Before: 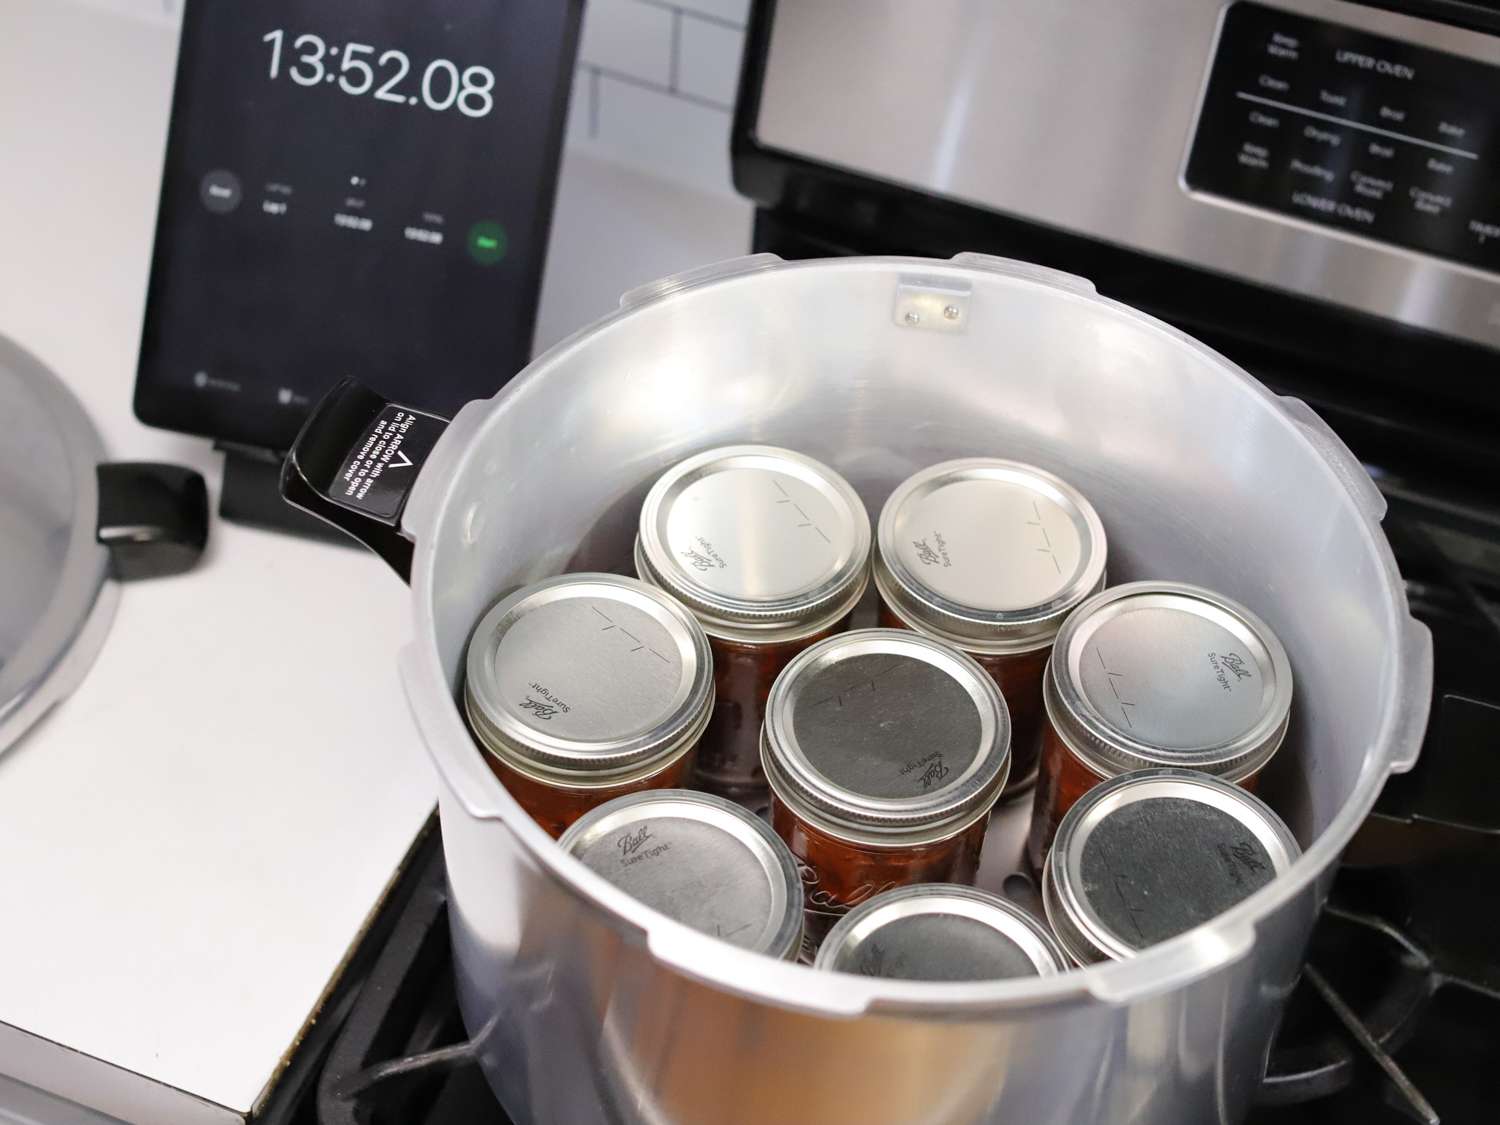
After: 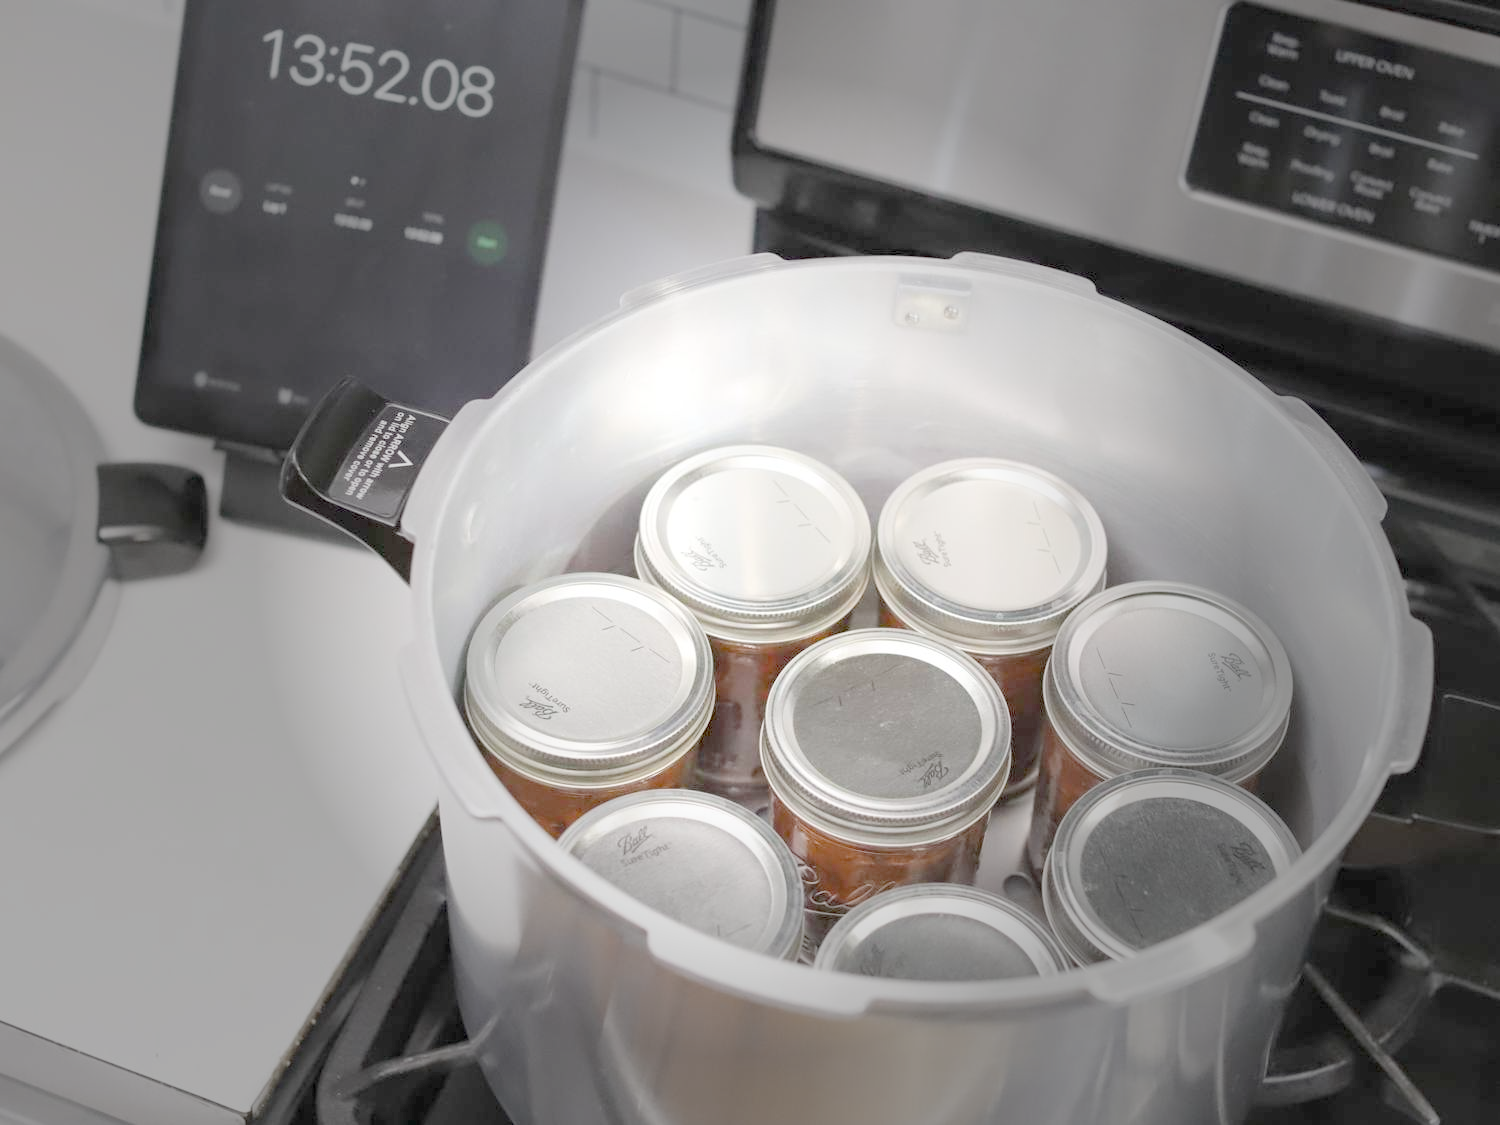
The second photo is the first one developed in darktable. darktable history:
vignetting: fall-off start 31.28%, fall-off radius 34.64%, brightness -0.575
